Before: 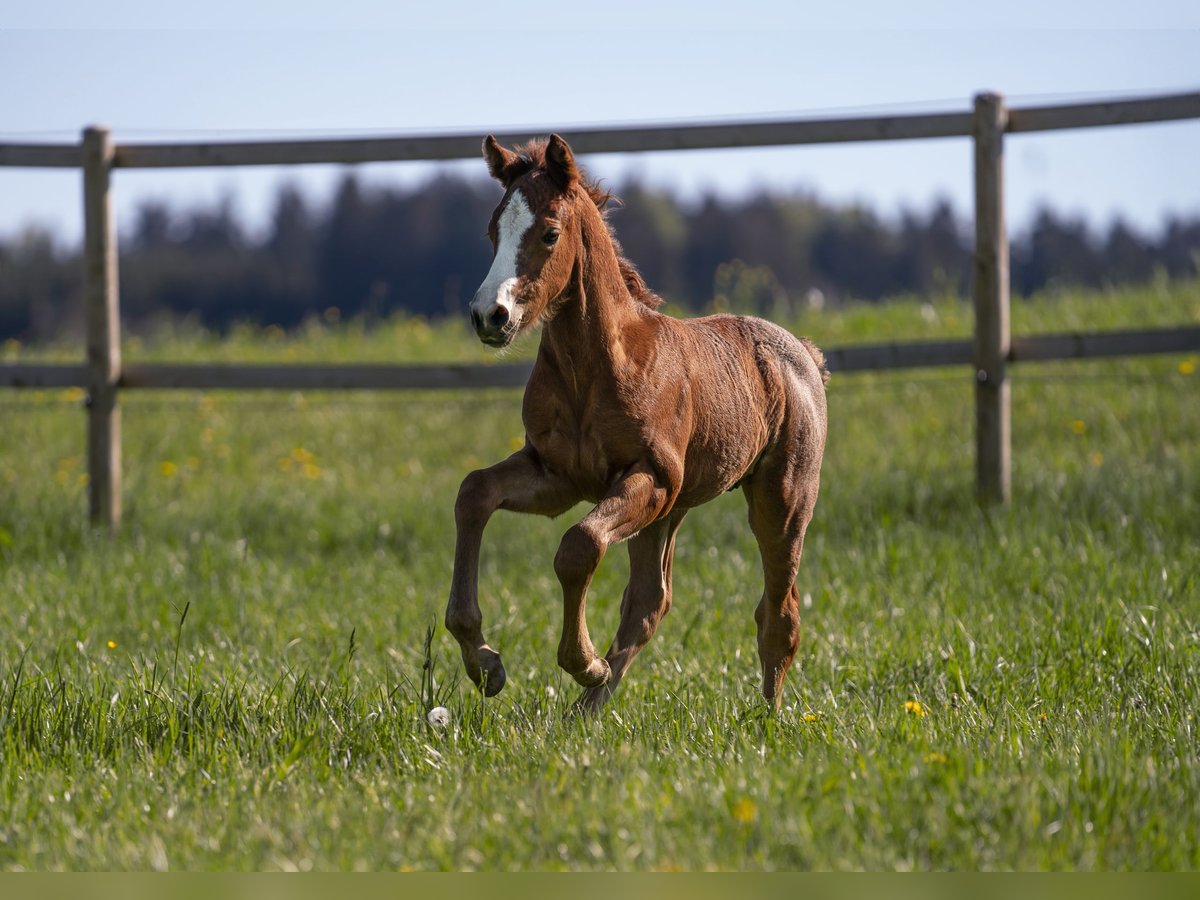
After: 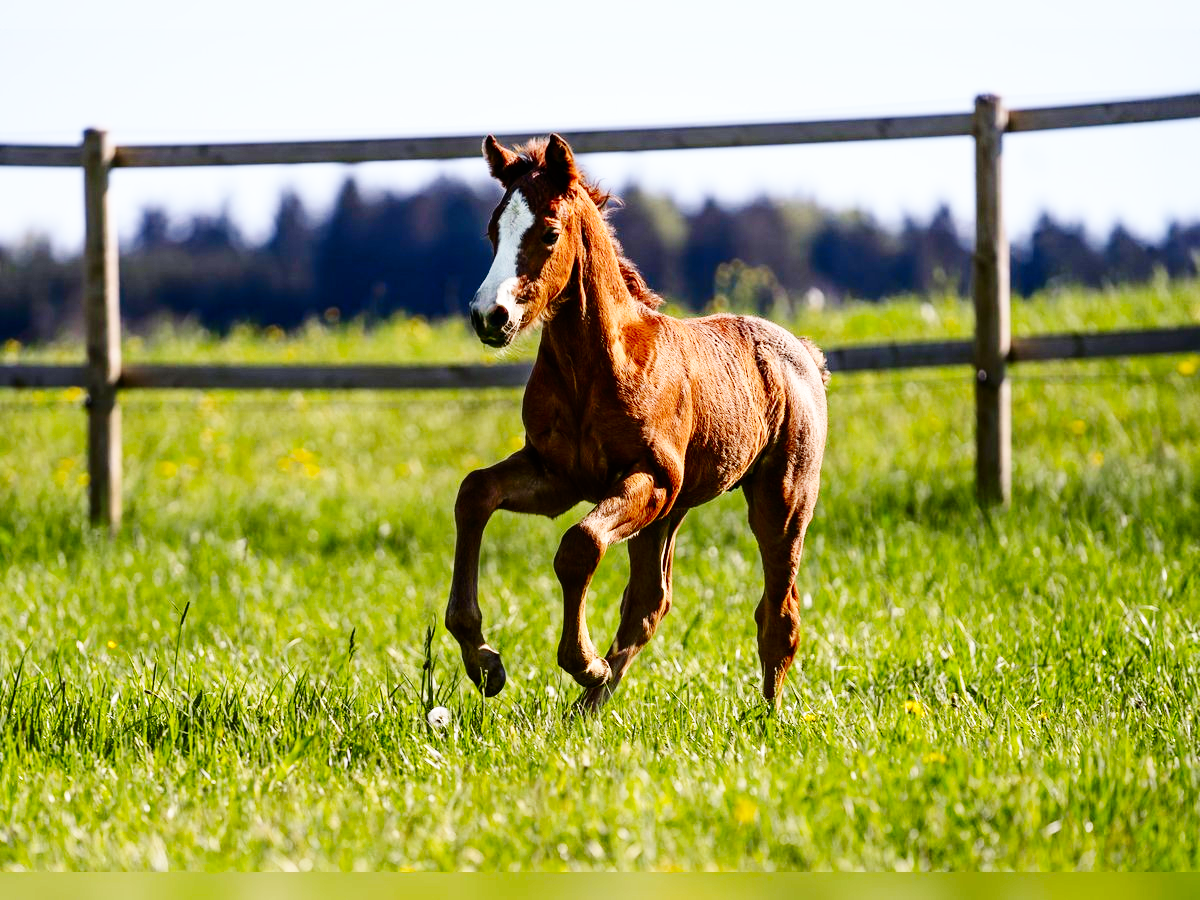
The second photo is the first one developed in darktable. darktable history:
contrast brightness saturation: contrast 0.131, brightness -0.06, saturation 0.162
color correction: highlights a* -0.119, highlights b* 0.138
base curve: curves: ch0 [(0, 0) (0, 0) (0.002, 0.001) (0.008, 0.003) (0.019, 0.011) (0.037, 0.037) (0.064, 0.11) (0.102, 0.232) (0.152, 0.379) (0.216, 0.524) (0.296, 0.665) (0.394, 0.789) (0.512, 0.881) (0.651, 0.945) (0.813, 0.986) (1, 1)], preserve colors none
